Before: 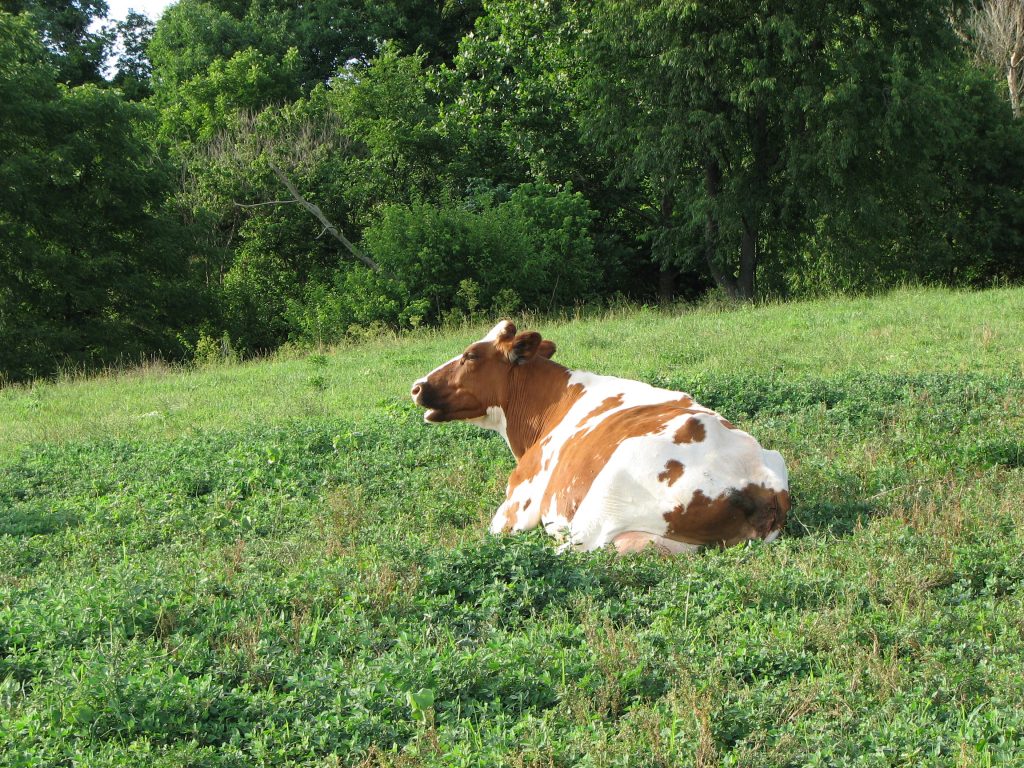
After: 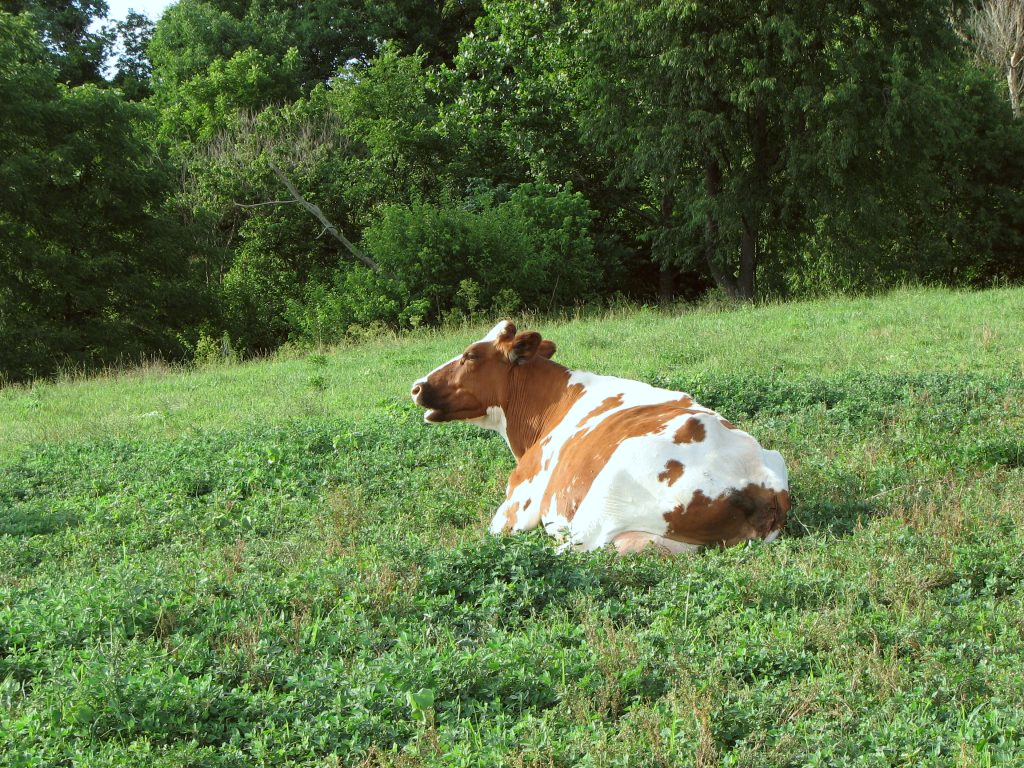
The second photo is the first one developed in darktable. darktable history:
color correction: highlights a* -5.09, highlights b* -4.56, shadows a* 3.9, shadows b* 4.25
